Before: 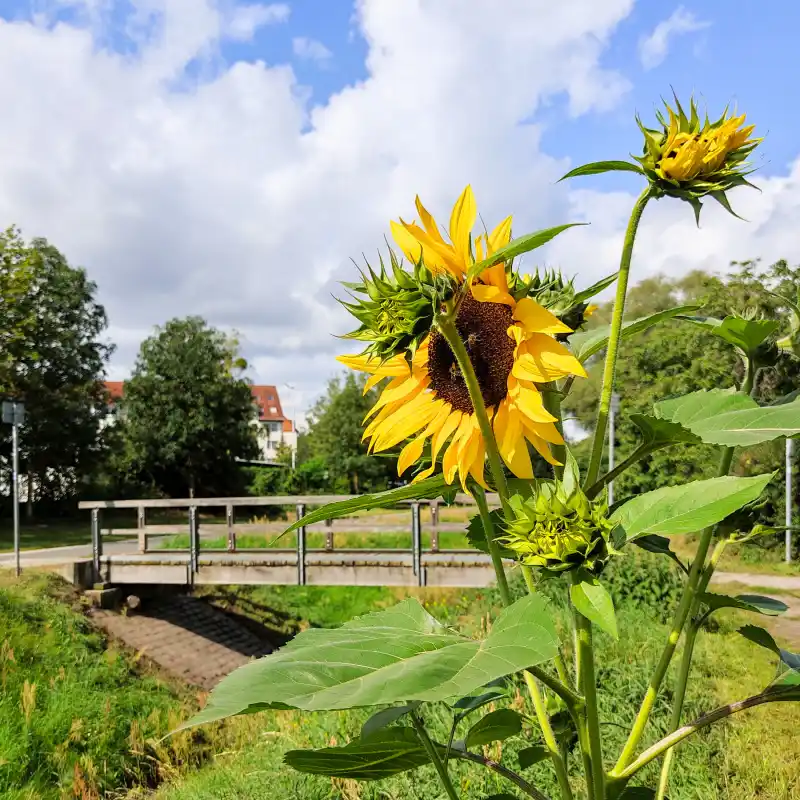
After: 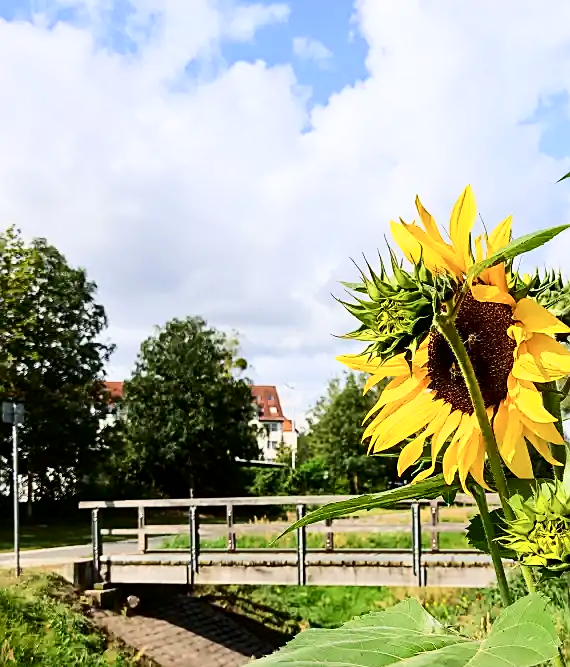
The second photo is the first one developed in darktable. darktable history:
contrast brightness saturation: contrast 0.291
crop: right 28.712%, bottom 16.625%
sharpen: on, module defaults
